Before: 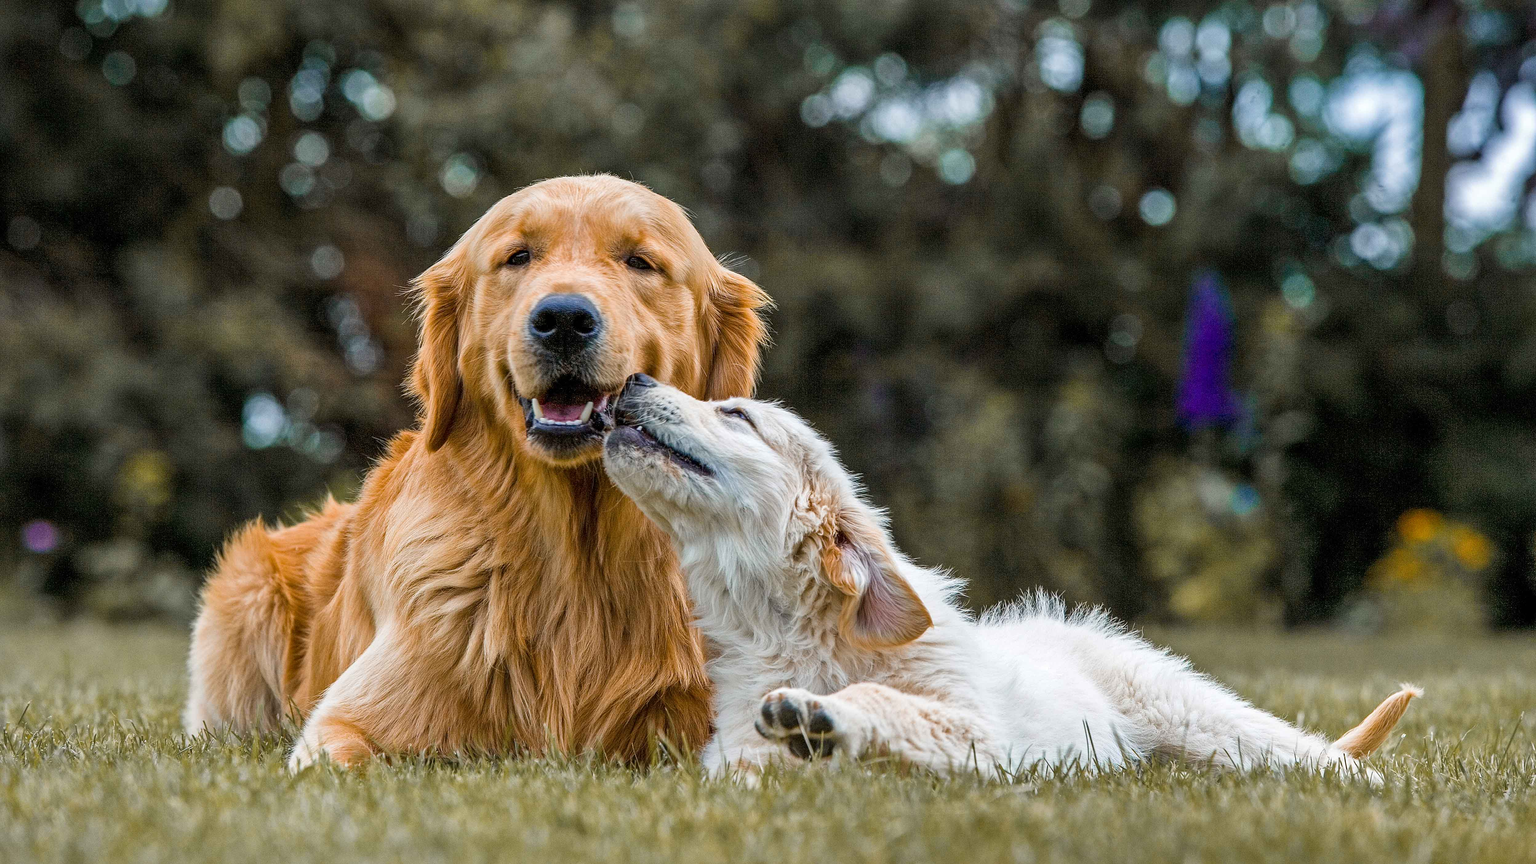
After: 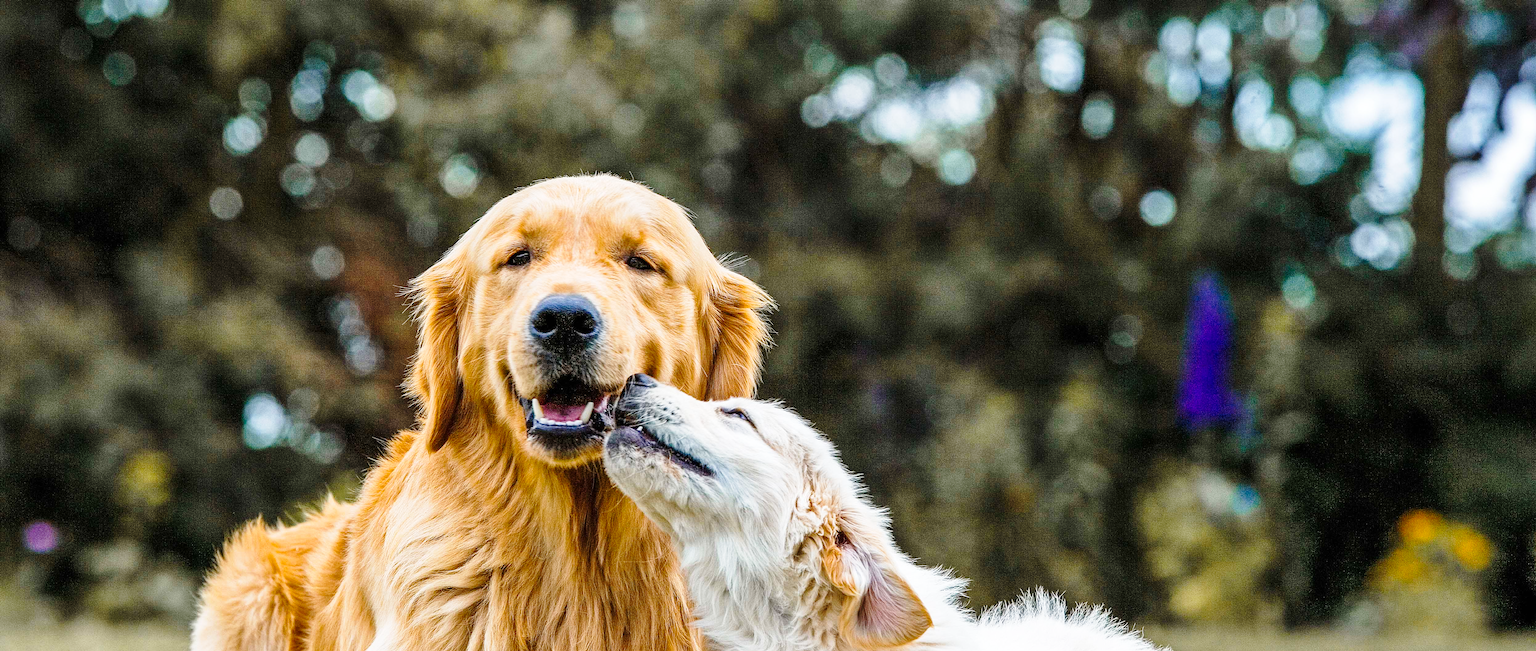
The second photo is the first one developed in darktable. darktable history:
crop: bottom 24.619%
base curve: curves: ch0 [(0, 0) (0.028, 0.03) (0.121, 0.232) (0.46, 0.748) (0.859, 0.968) (1, 1)], preserve colors none
